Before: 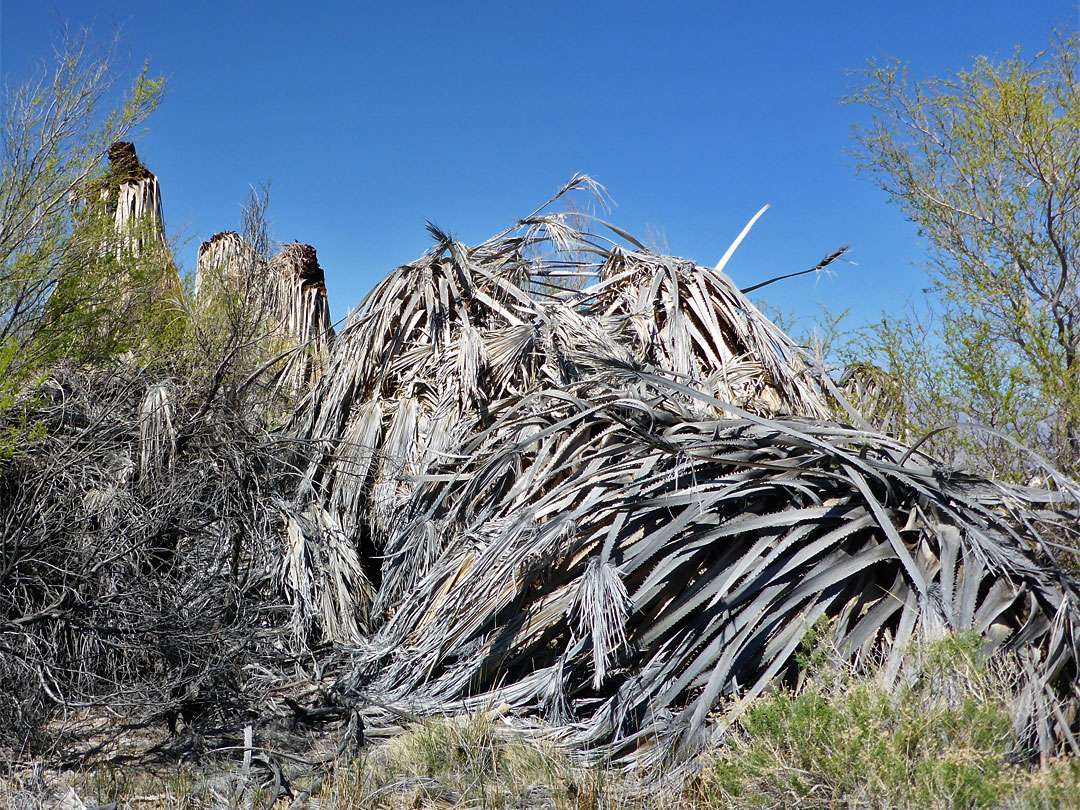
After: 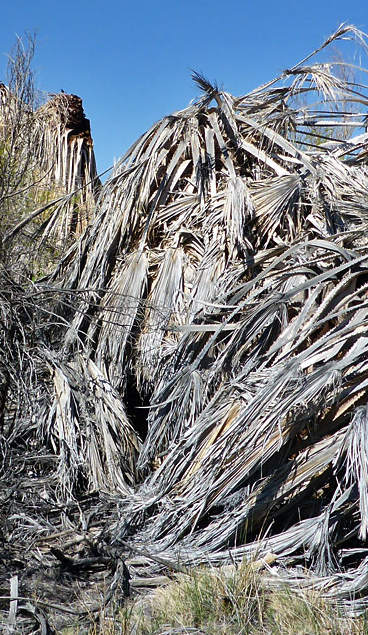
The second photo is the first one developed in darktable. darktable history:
crop and rotate: left 21.764%, top 18.61%, right 44.156%, bottom 2.979%
